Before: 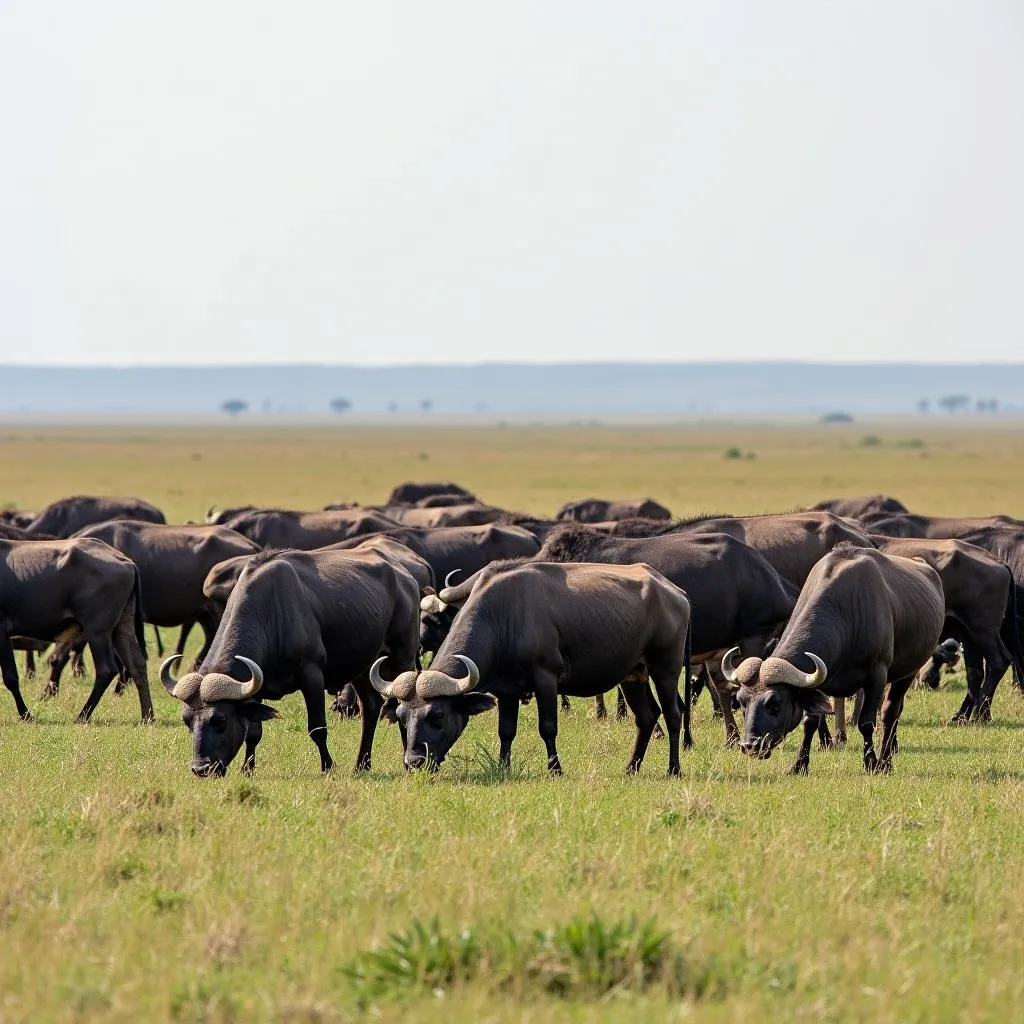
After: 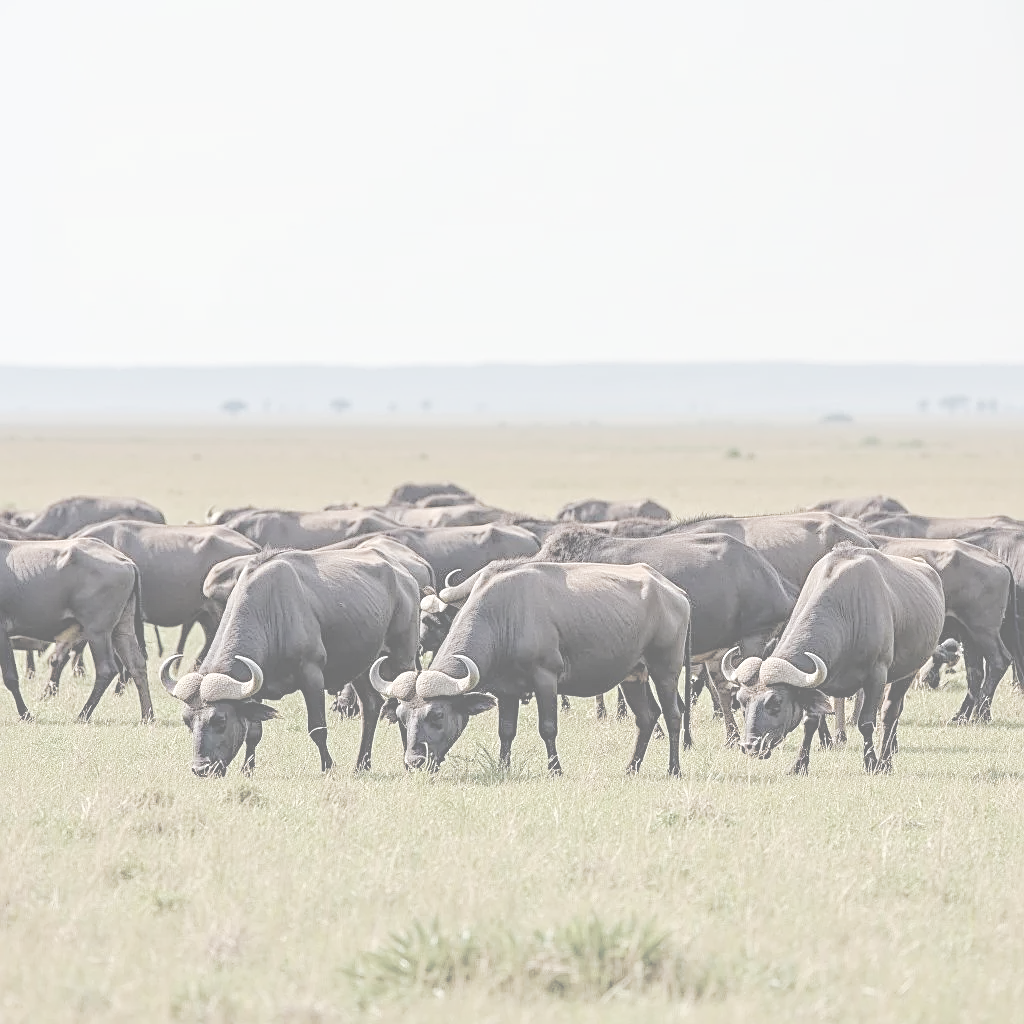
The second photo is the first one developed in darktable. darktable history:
contrast brightness saturation: contrast -0.318, brightness 0.755, saturation -0.793
color balance rgb: linear chroma grading › global chroma 8.978%, perceptual saturation grading › global saturation -0.078%, perceptual saturation grading › highlights -16.809%, perceptual saturation grading › mid-tones 33.309%, perceptual saturation grading › shadows 50.47%, global vibrance 34.417%
local contrast: highlights 106%, shadows 97%, detail 119%, midtone range 0.2
sharpen: on, module defaults
exposure: black level correction 0, exposure 0.702 EV, compensate highlight preservation false
